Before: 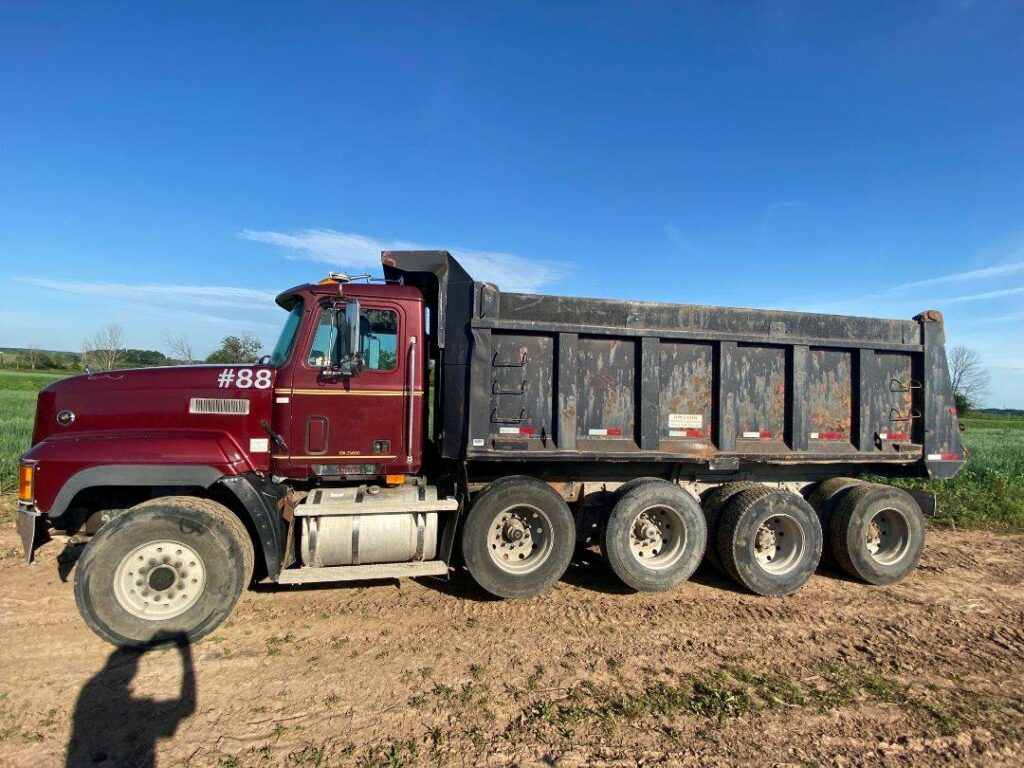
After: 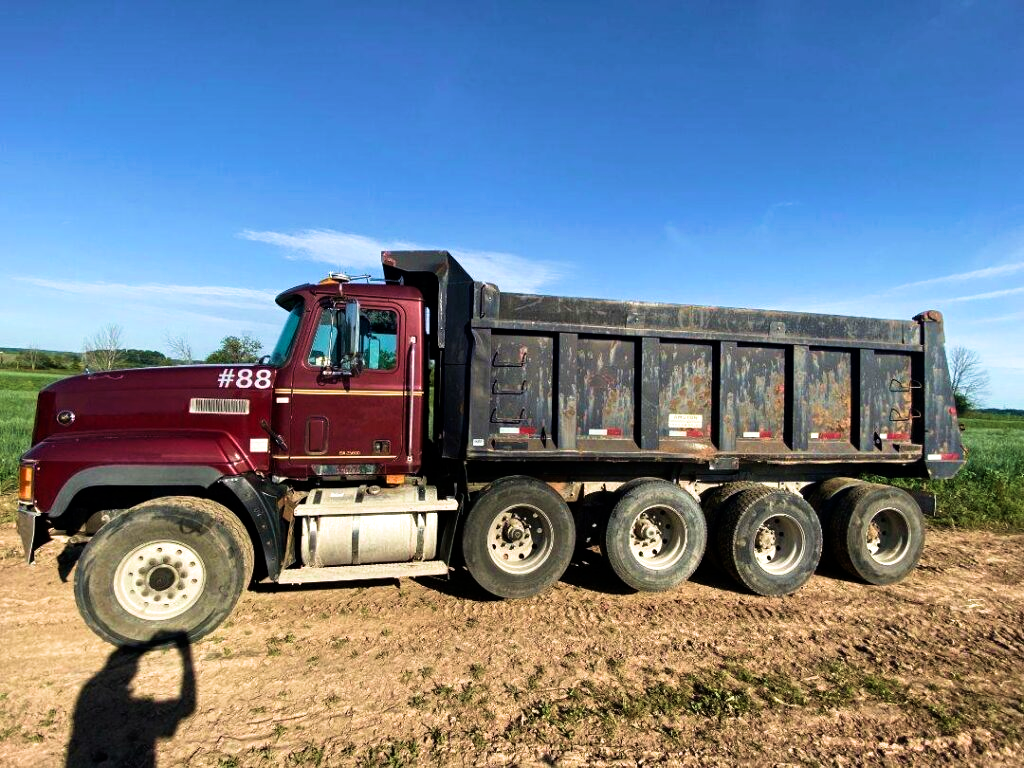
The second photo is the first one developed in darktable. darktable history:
velvia: strength 45%
color balance: mode lift, gamma, gain (sRGB)
filmic rgb: black relative exposure -9.08 EV, white relative exposure 2.3 EV, hardness 7.49
